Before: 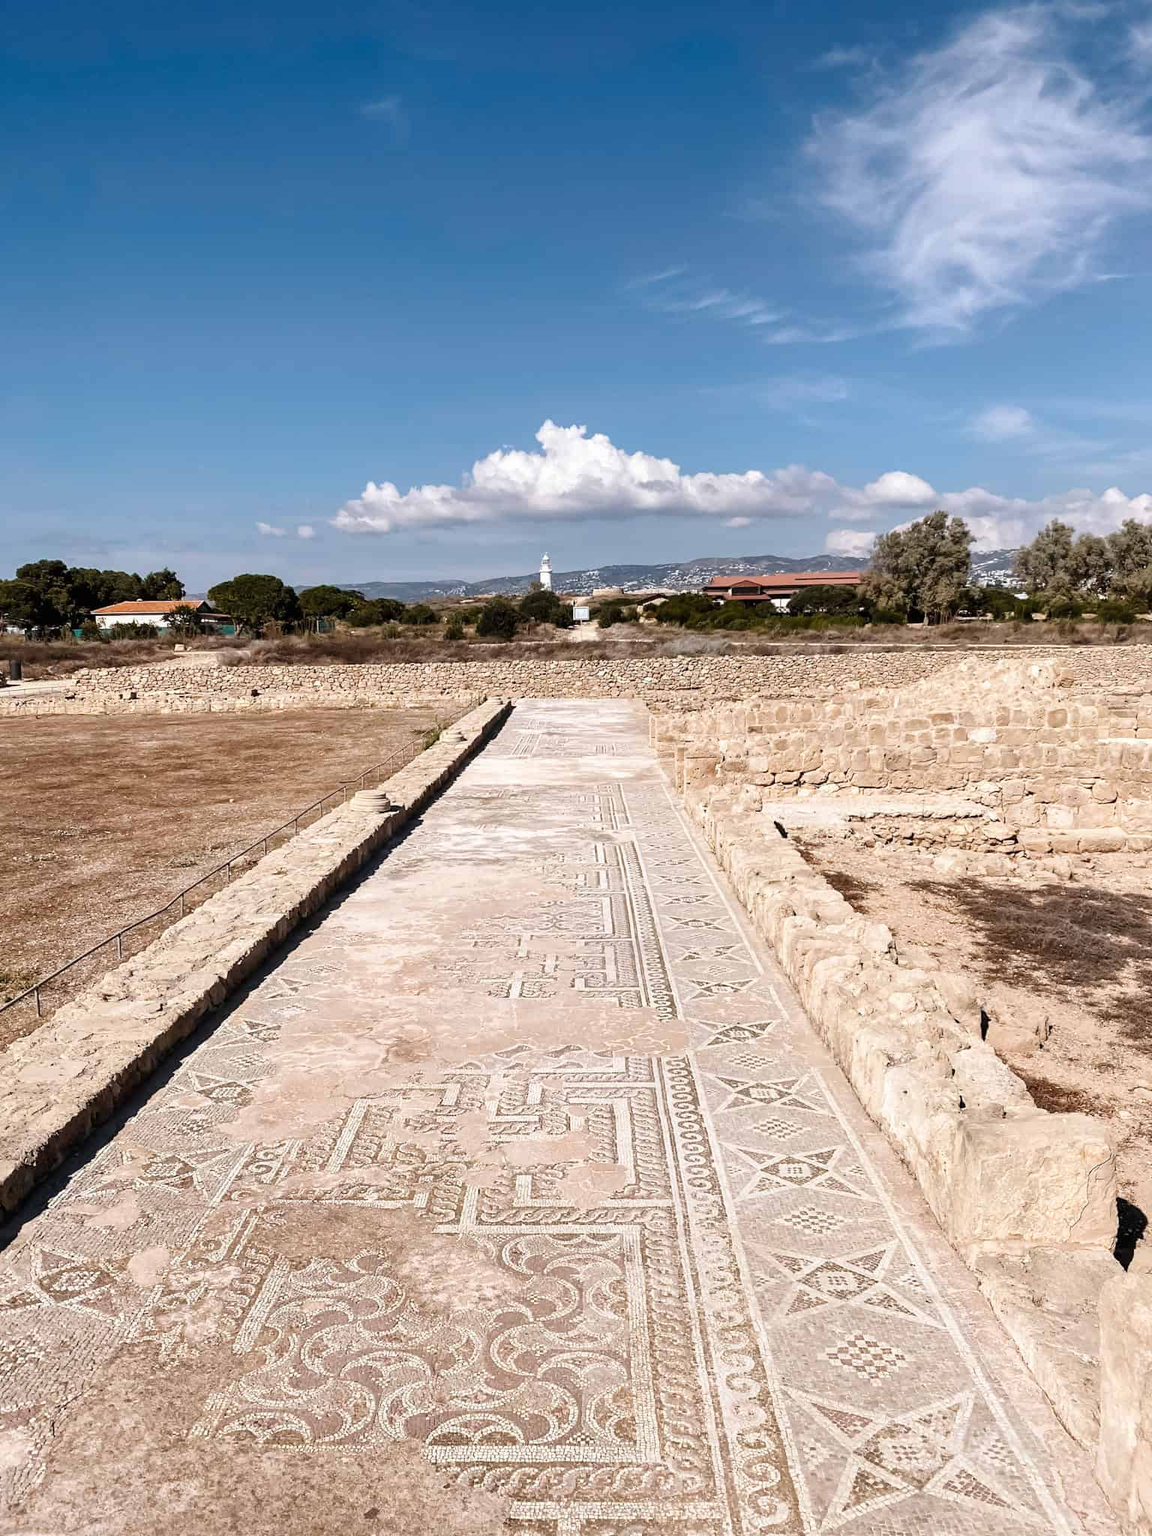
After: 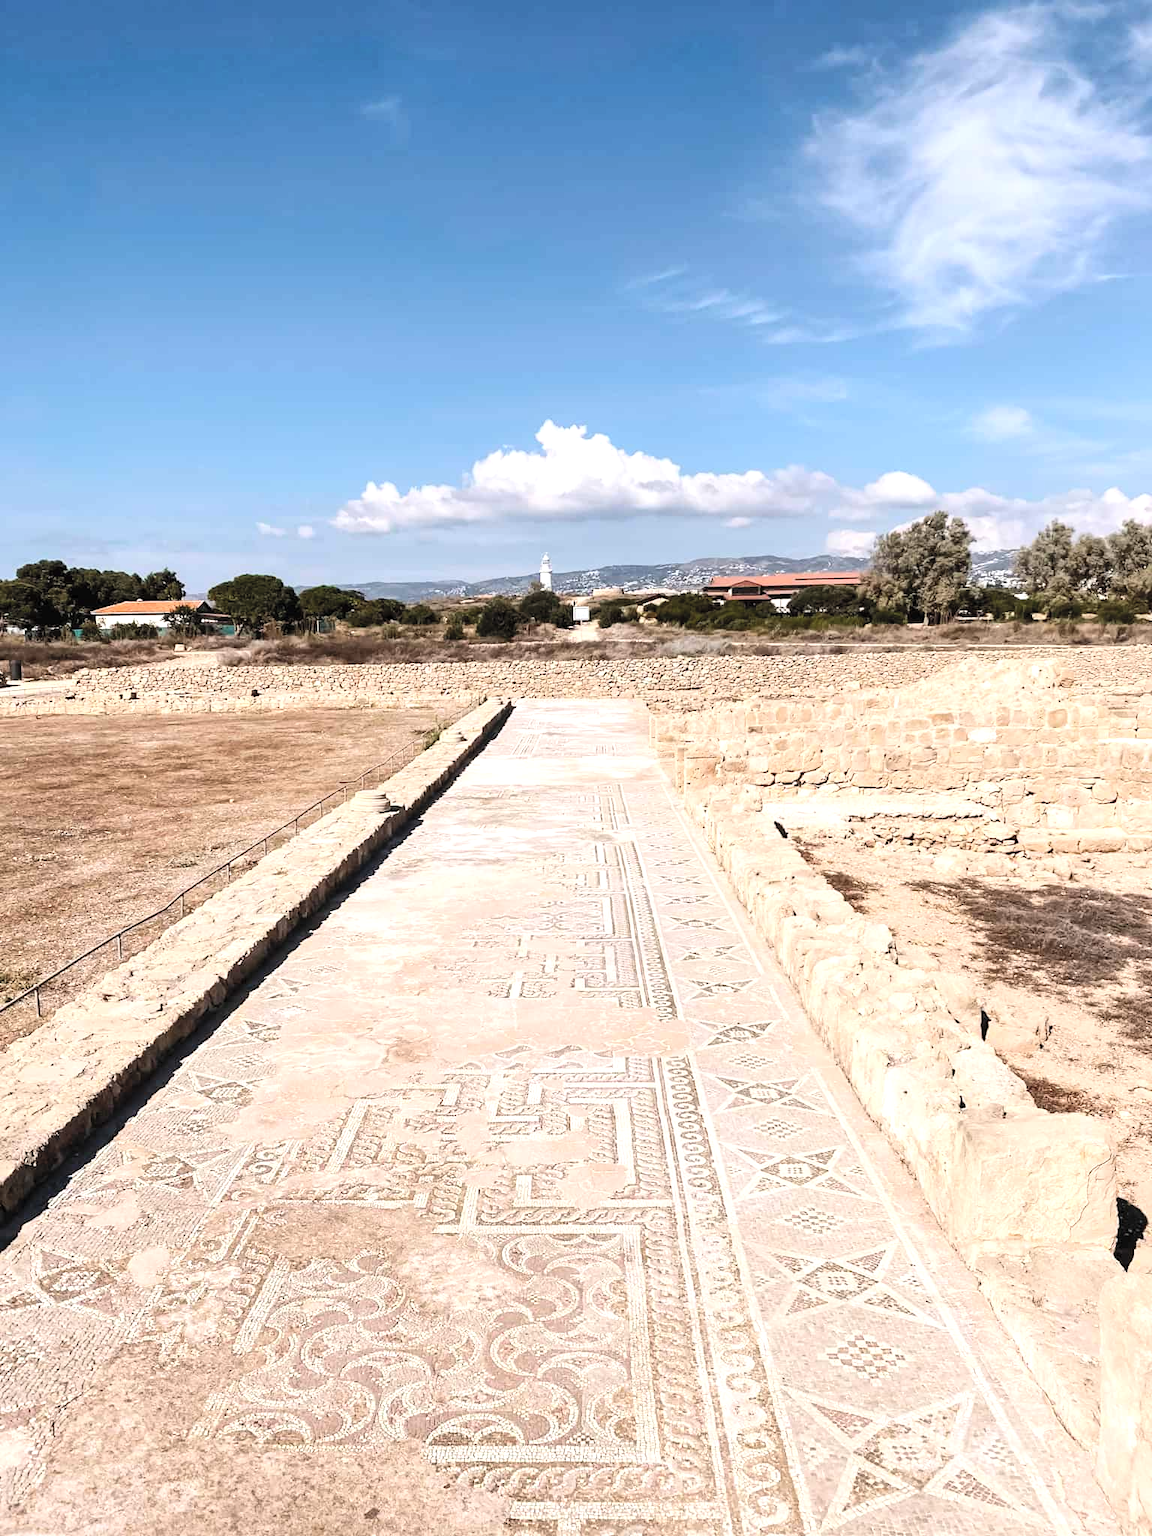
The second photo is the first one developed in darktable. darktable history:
contrast brightness saturation: contrast 0.137, brightness 0.225
tone equalizer: -8 EV -0.385 EV, -7 EV -0.364 EV, -6 EV -0.305 EV, -5 EV -0.23 EV, -3 EV 0.202 EV, -2 EV 0.304 EV, -1 EV 0.412 EV, +0 EV 0.392 EV, edges refinement/feathering 500, mask exposure compensation -1.57 EV, preserve details no
